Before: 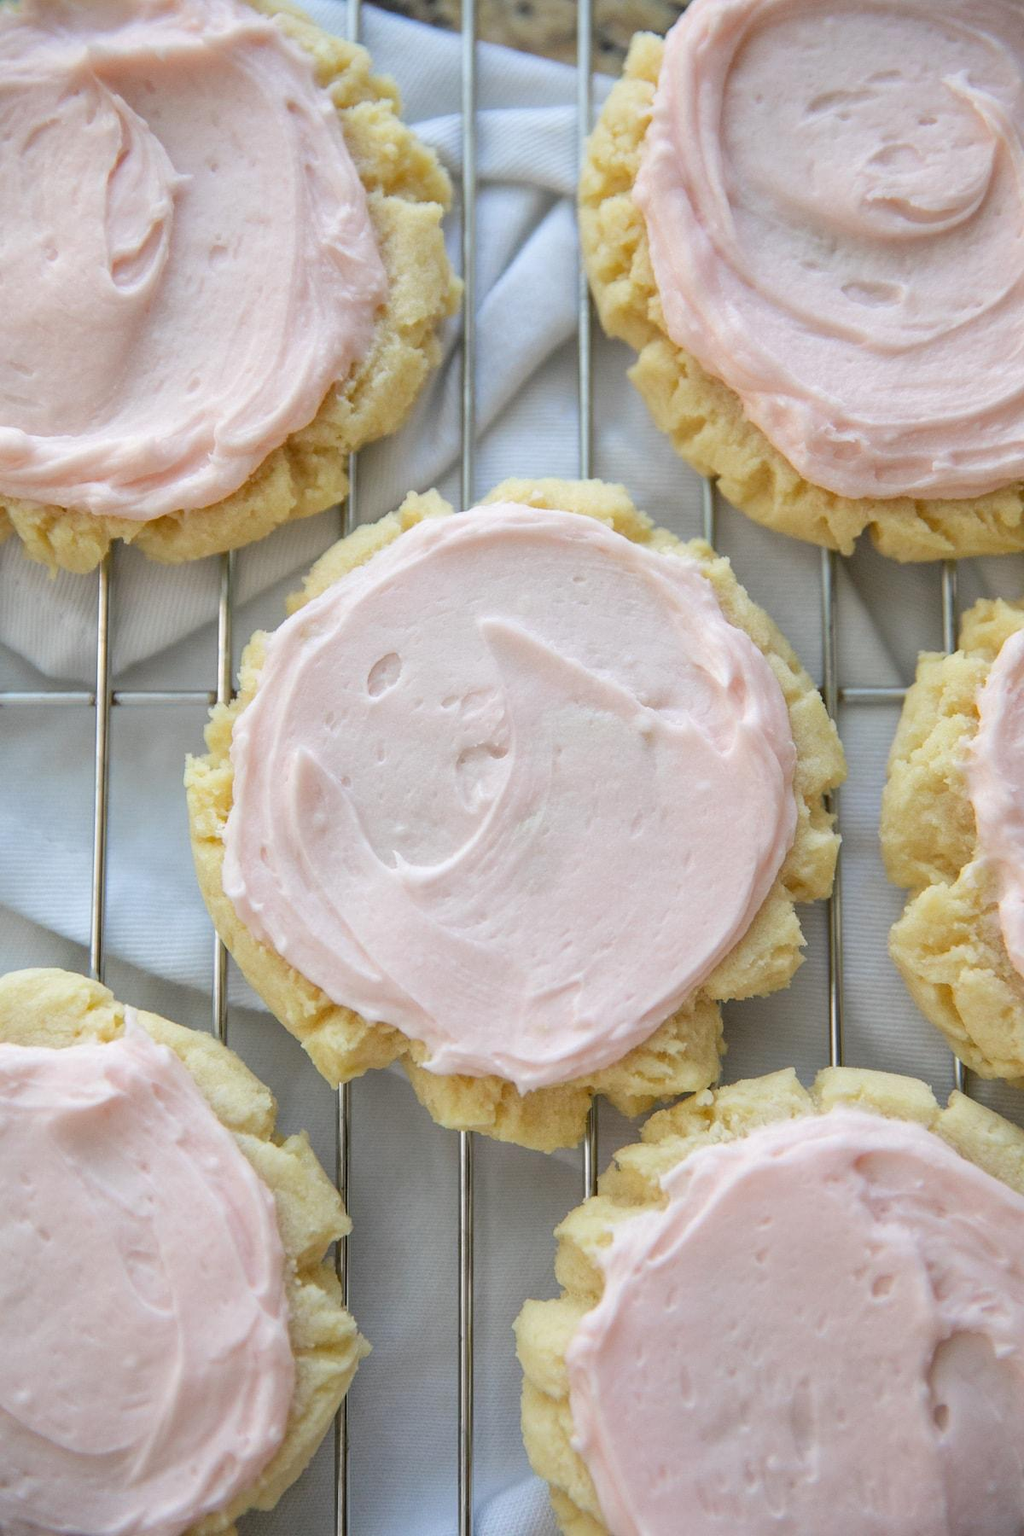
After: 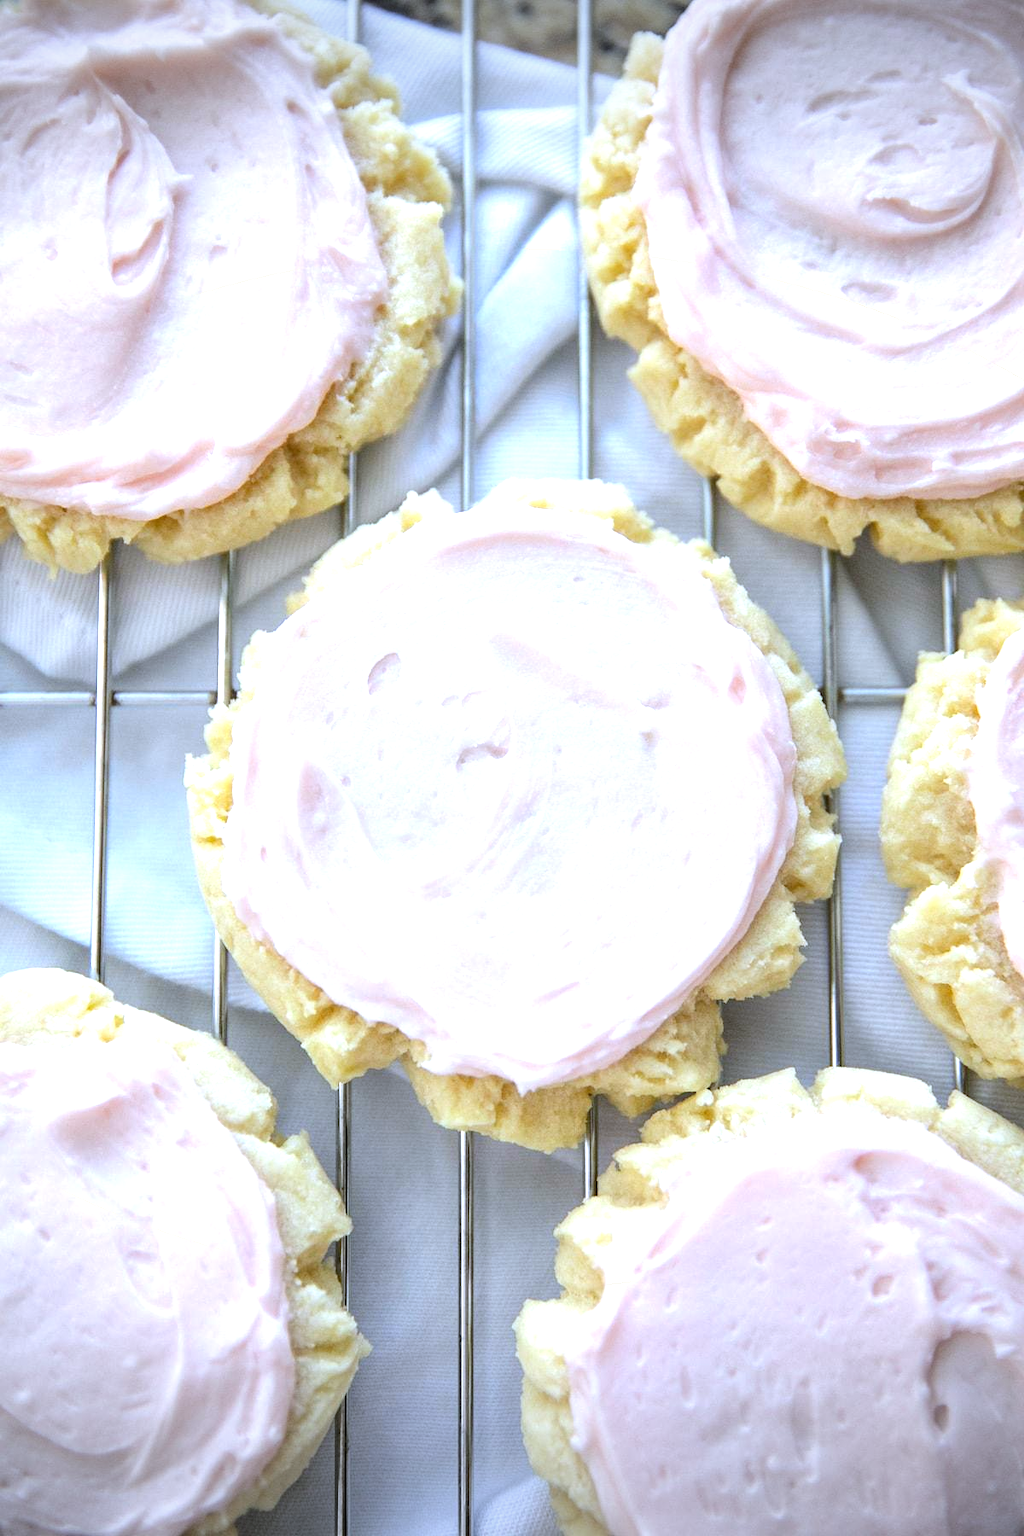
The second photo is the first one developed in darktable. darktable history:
tone equalizer: -8 EV -0.417 EV, -7 EV -0.389 EV, -6 EV -0.333 EV, -5 EV -0.222 EV, -3 EV 0.222 EV, -2 EV 0.333 EV, -1 EV 0.389 EV, +0 EV 0.417 EV, edges refinement/feathering 500, mask exposure compensation -1.57 EV, preserve details no
white balance: red 0.948, green 1.02, blue 1.176
exposure: black level correction 0.001, exposure 0.5 EV, compensate exposure bias true, compensate highlight preservation false
vignetting: fall-off start 100%, brightness -0.406, saturation -0.3, width/height ratio 1.324, dithering 8-bit output, unbound false
